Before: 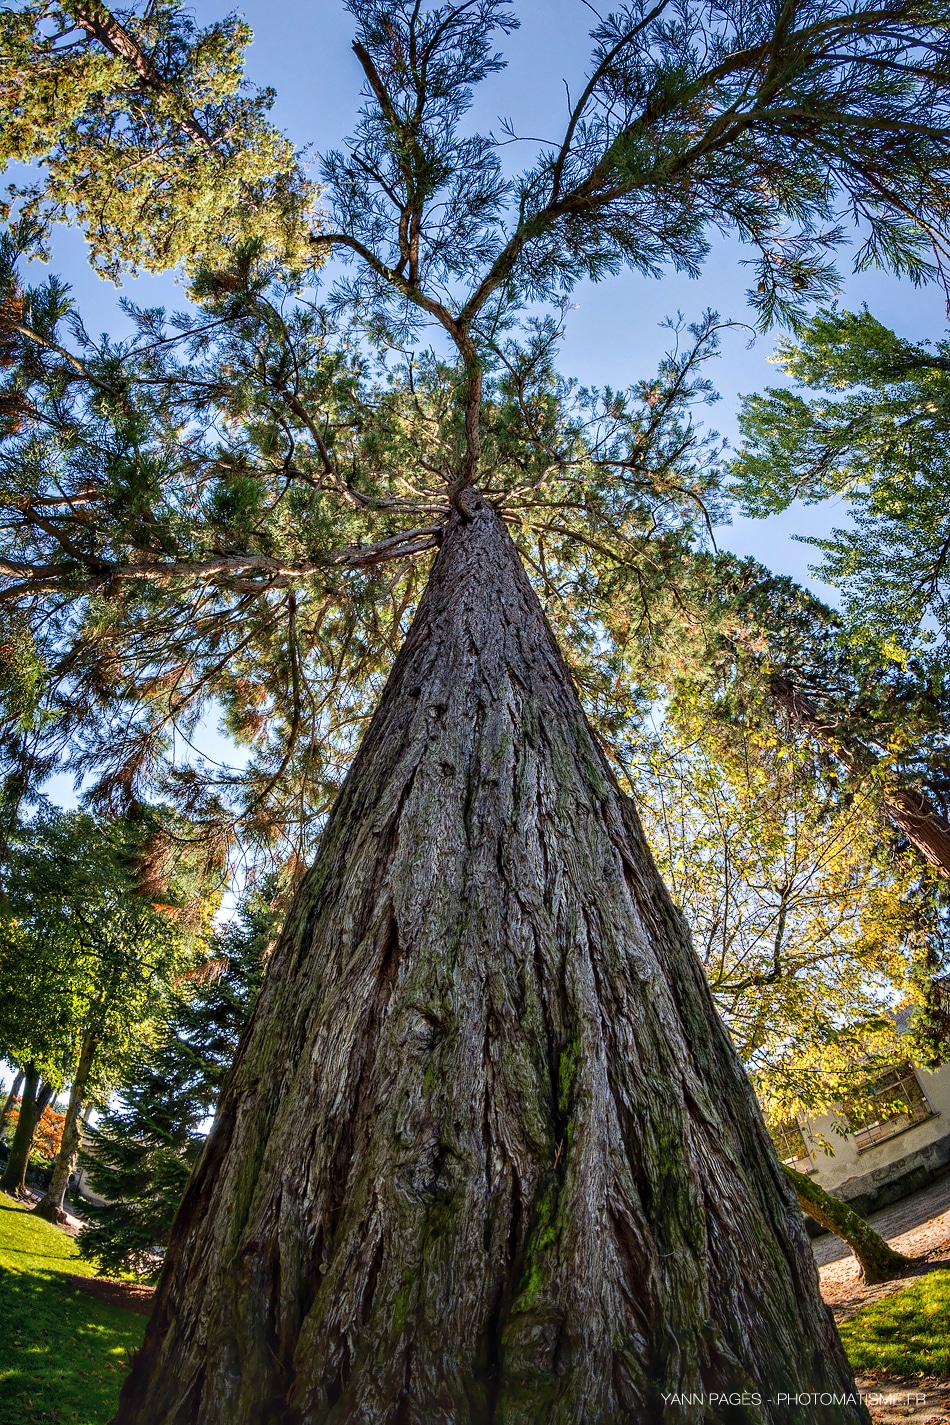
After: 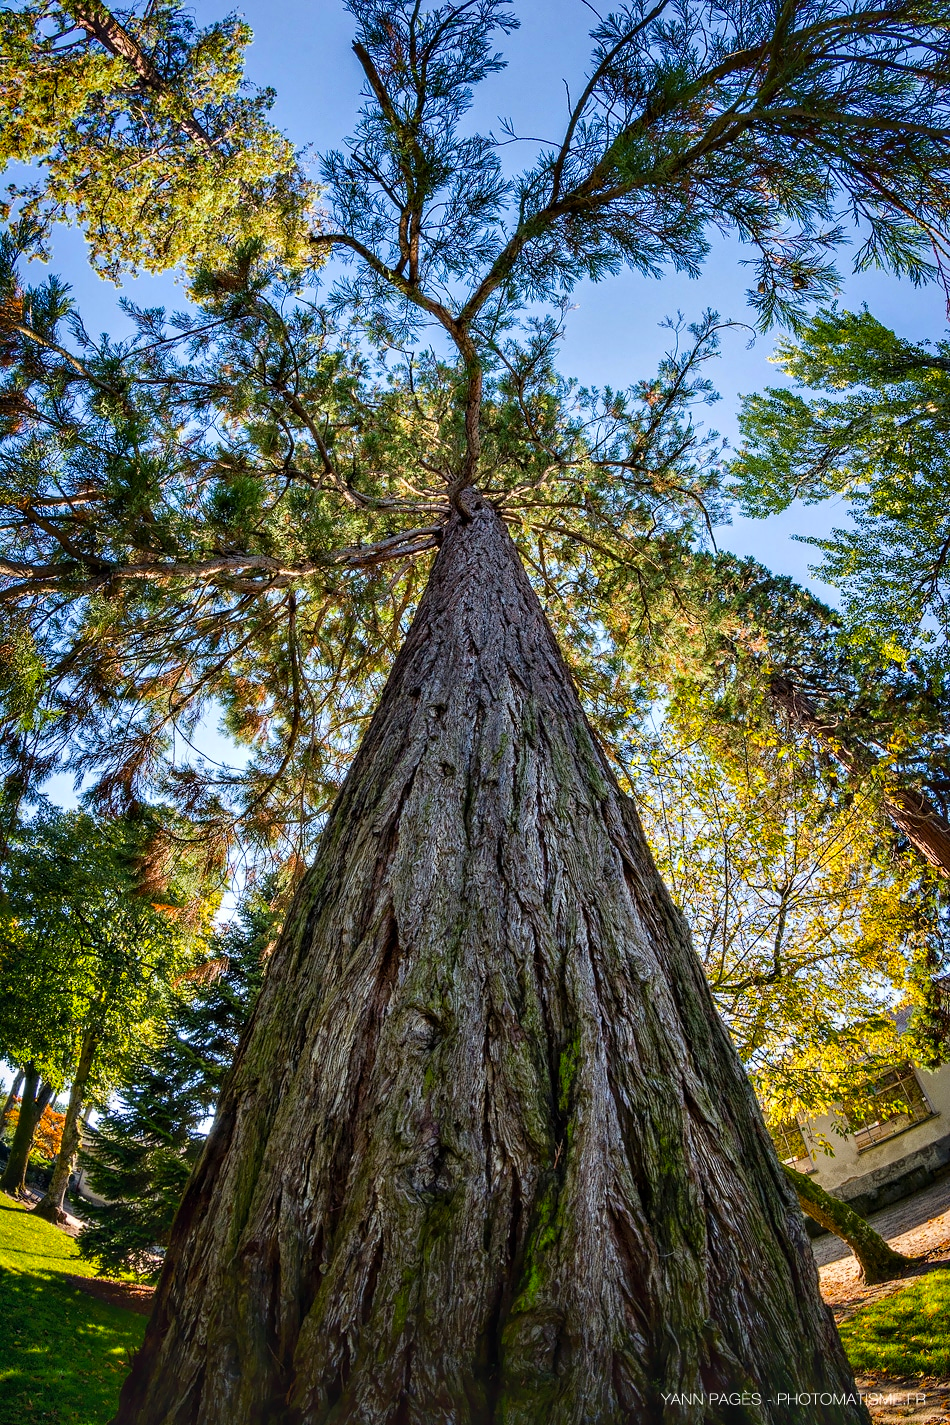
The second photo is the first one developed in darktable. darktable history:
color balance rgb: linear chroma grading › global chroma 6.97%, perceptual saturation grading › global saturation 16.563%
